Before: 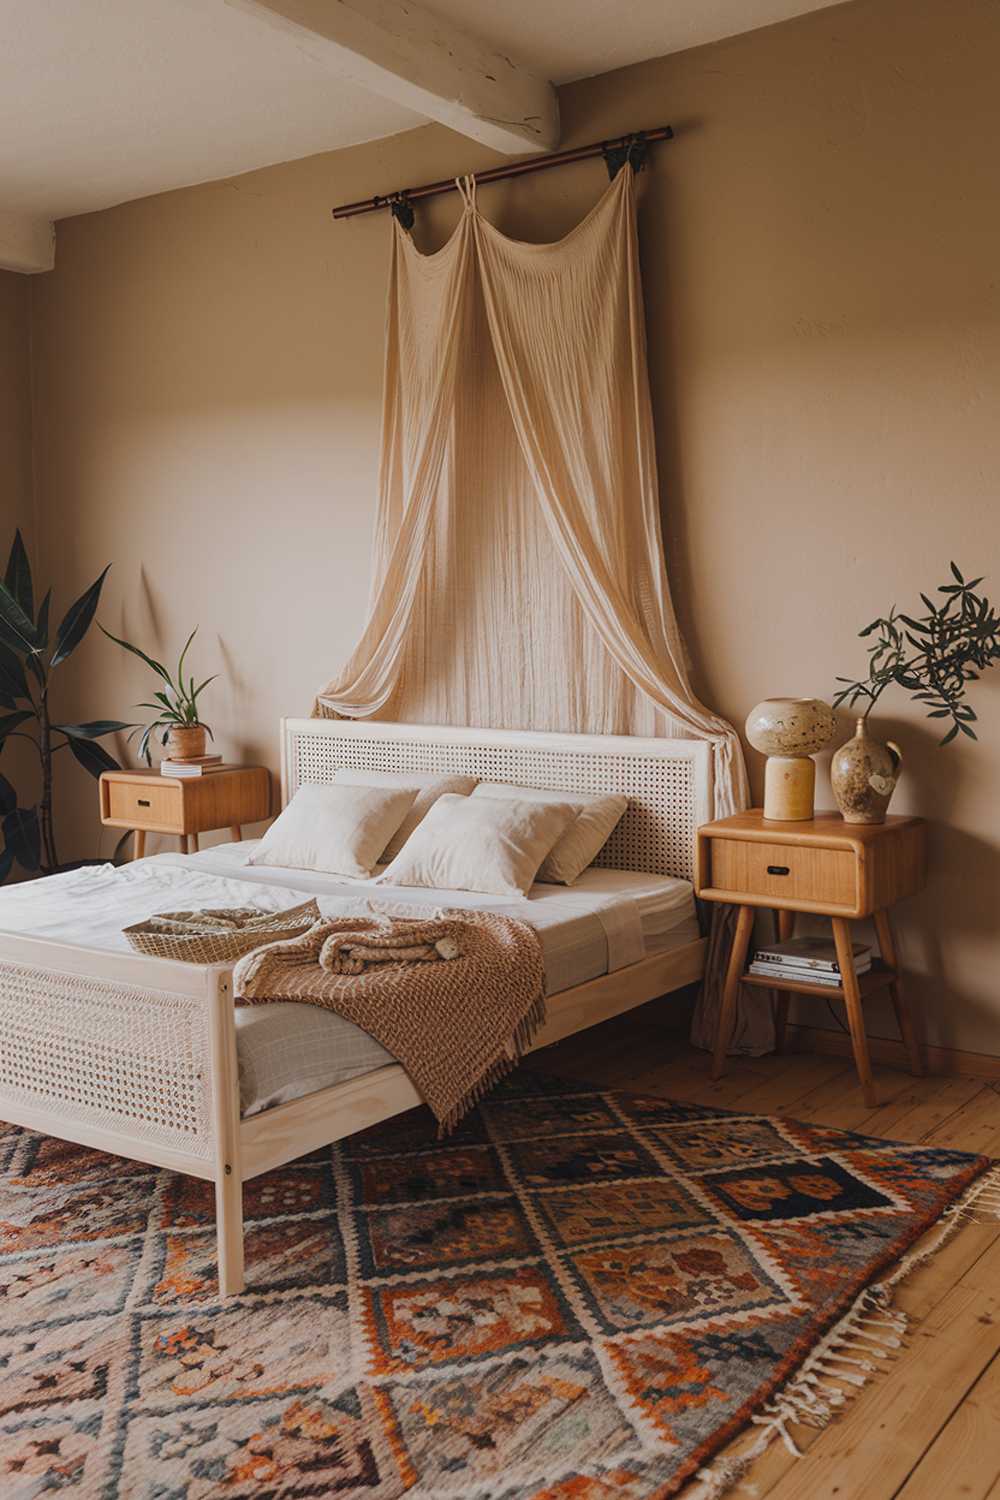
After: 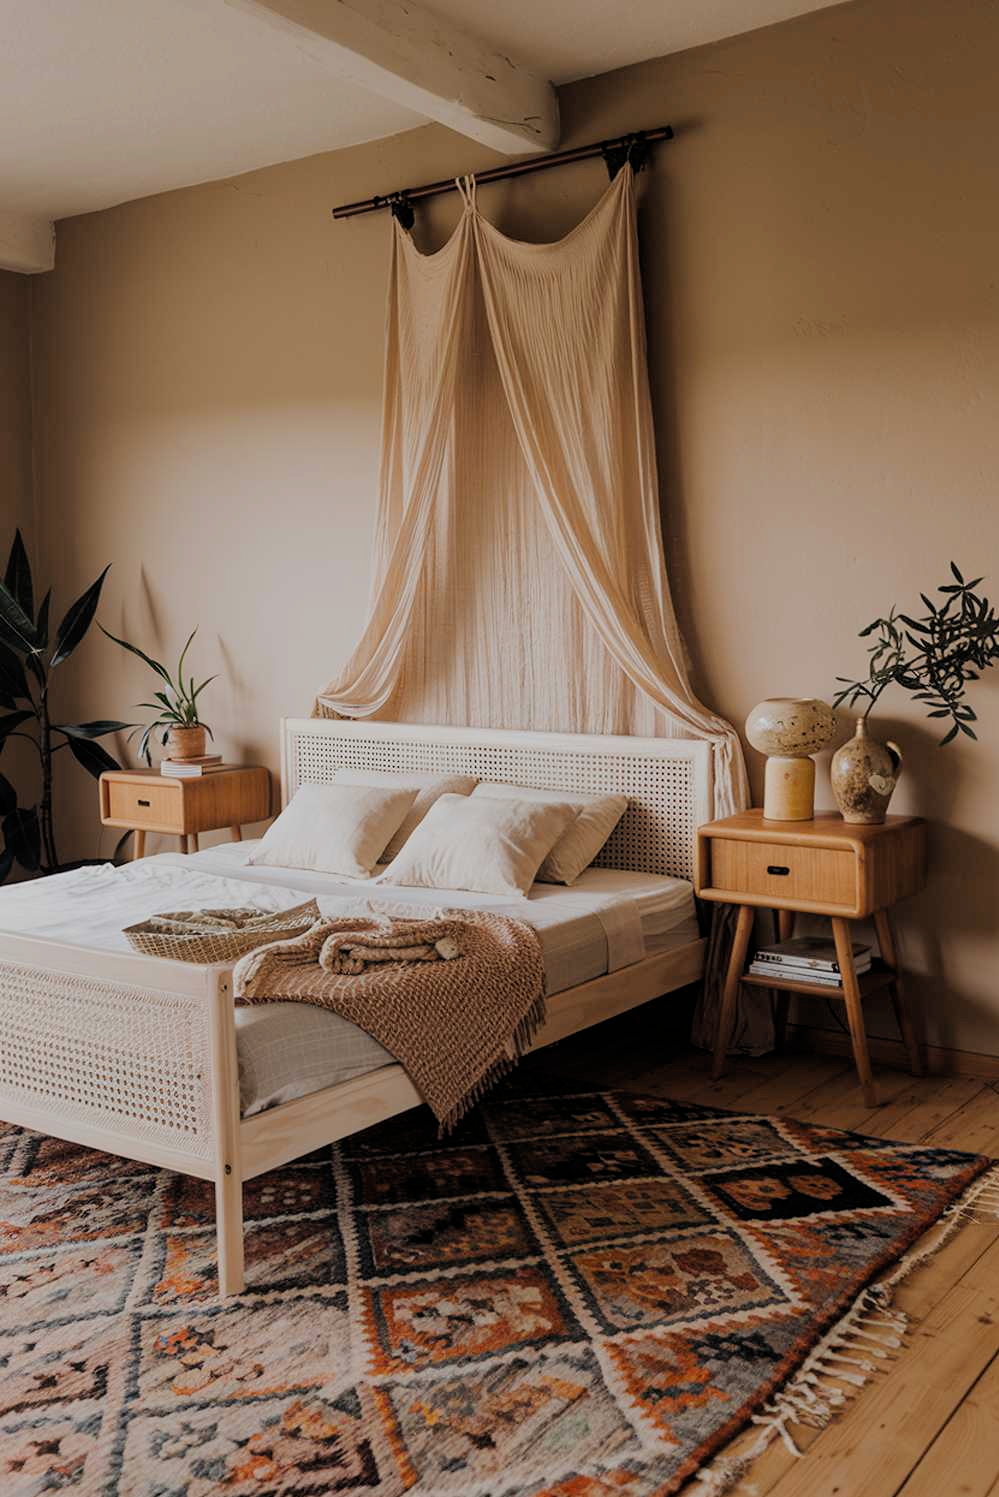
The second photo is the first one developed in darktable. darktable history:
crop: top 0.028%, bottom 0.153%
filmic rgb: black relative exposure -7.71 EV, white relative exposure 4.46 EV, threshold 5.97 EV, target black luminance 0%, hardness 3.75, latitude 50.59%, contrast 1.064, highlights saturation mix 9.8%, shadows ↔ highlights balance -0.273%, enable highlight reconstruction true
